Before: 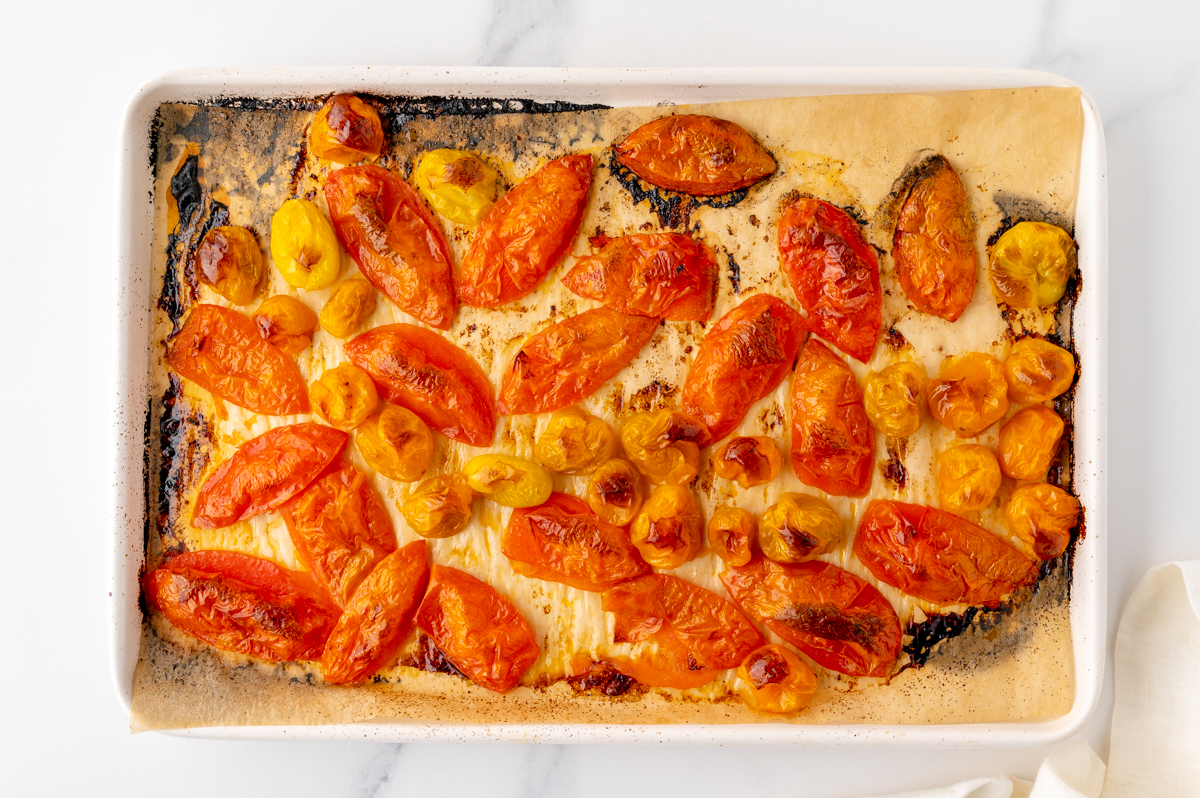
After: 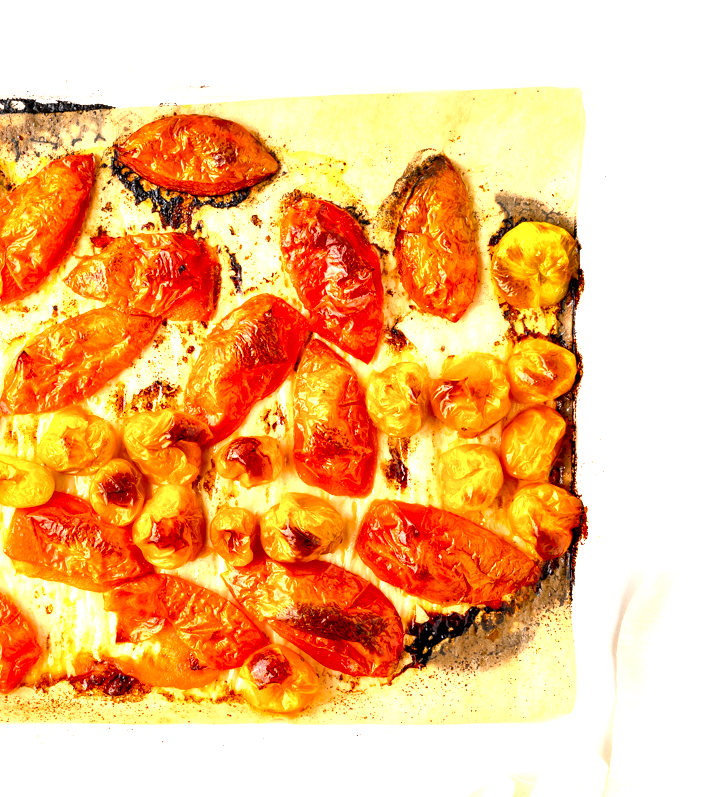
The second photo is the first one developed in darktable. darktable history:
crop: left 41.58%
exposure: black level correction 0.001, exposure 1.117 EV, compensate exposure bias true, compensate highlight preservation false
local contrast: mode bilateral grid, contrast 70, coarseness 74, detail 180%, midtone range 0.2
